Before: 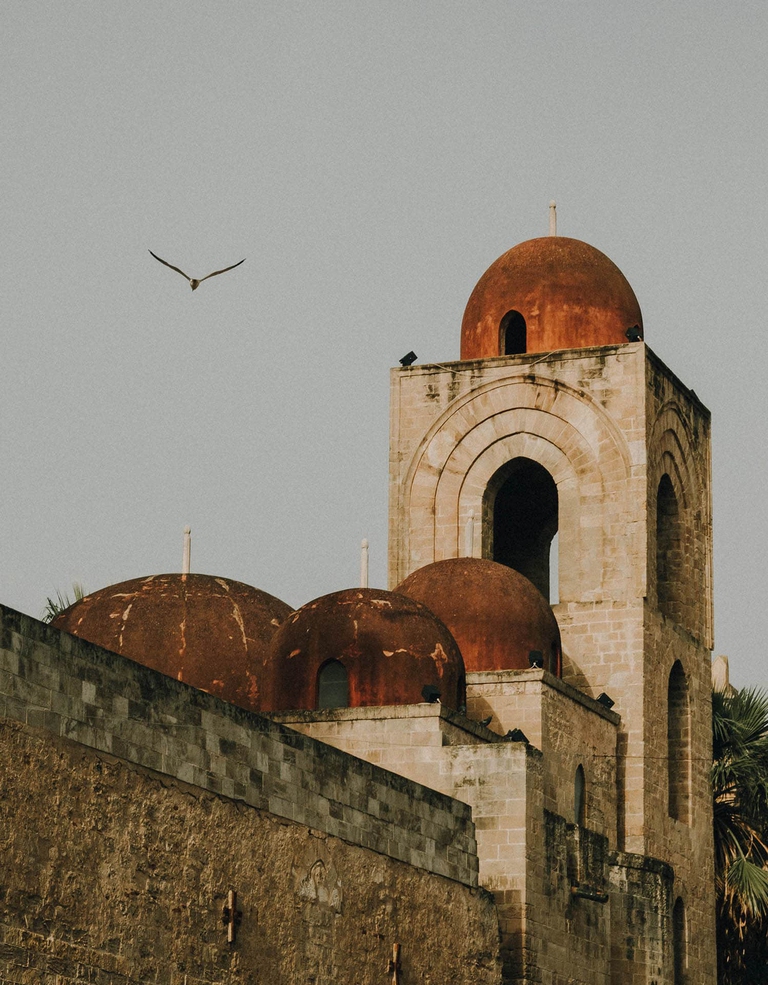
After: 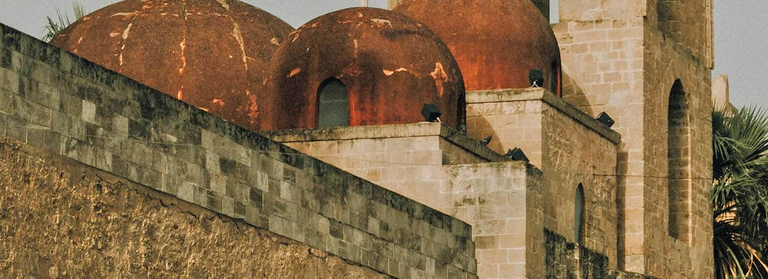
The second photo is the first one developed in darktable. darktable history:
crop and rotate: top 59.046%, bottom 12.577%
tone equalizer: -7 EV 0.161 EV, -6 EV 0.566 EV, -5 EV 1.15 EV, -4 EV 1.36 EV, -3 EV 1.13 EV, -2 EV 0.6 EV, -1 EV 0.158 EV
